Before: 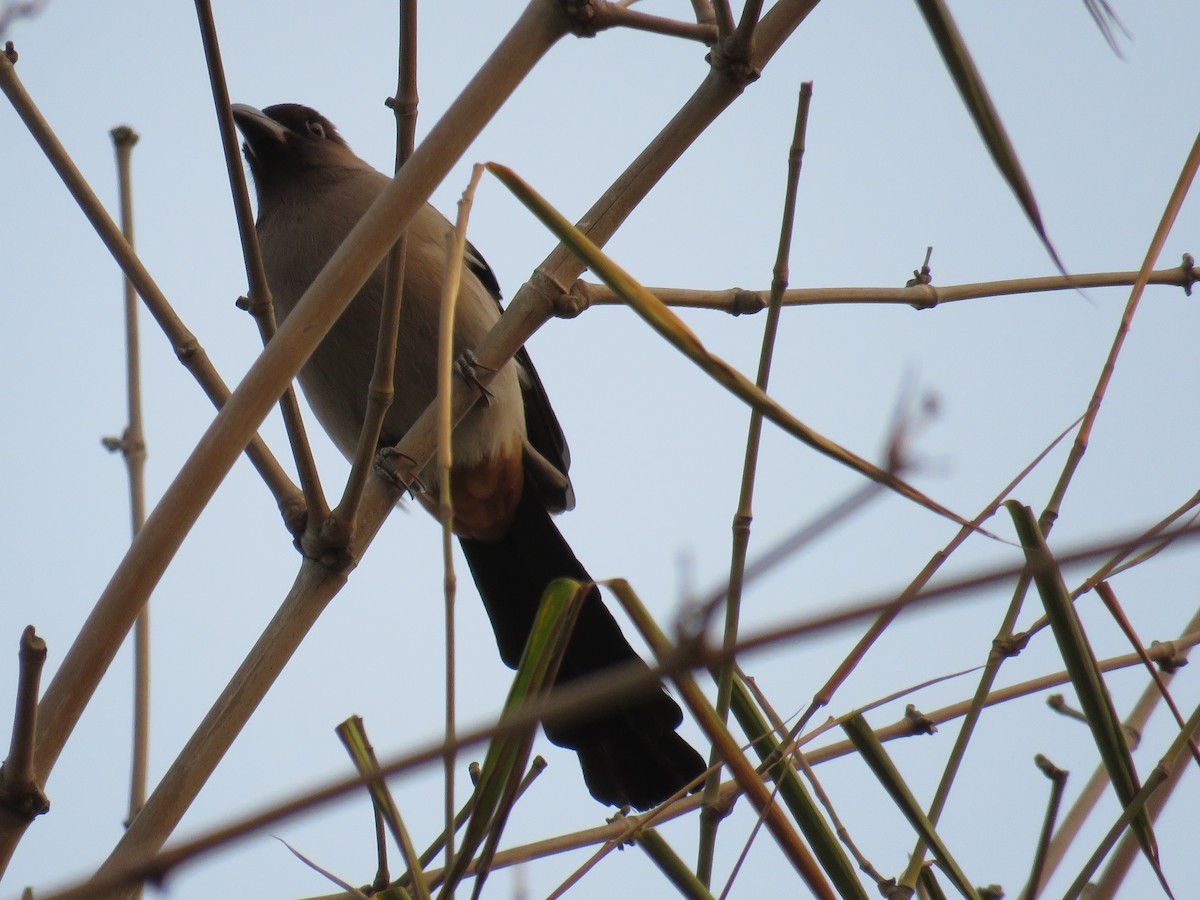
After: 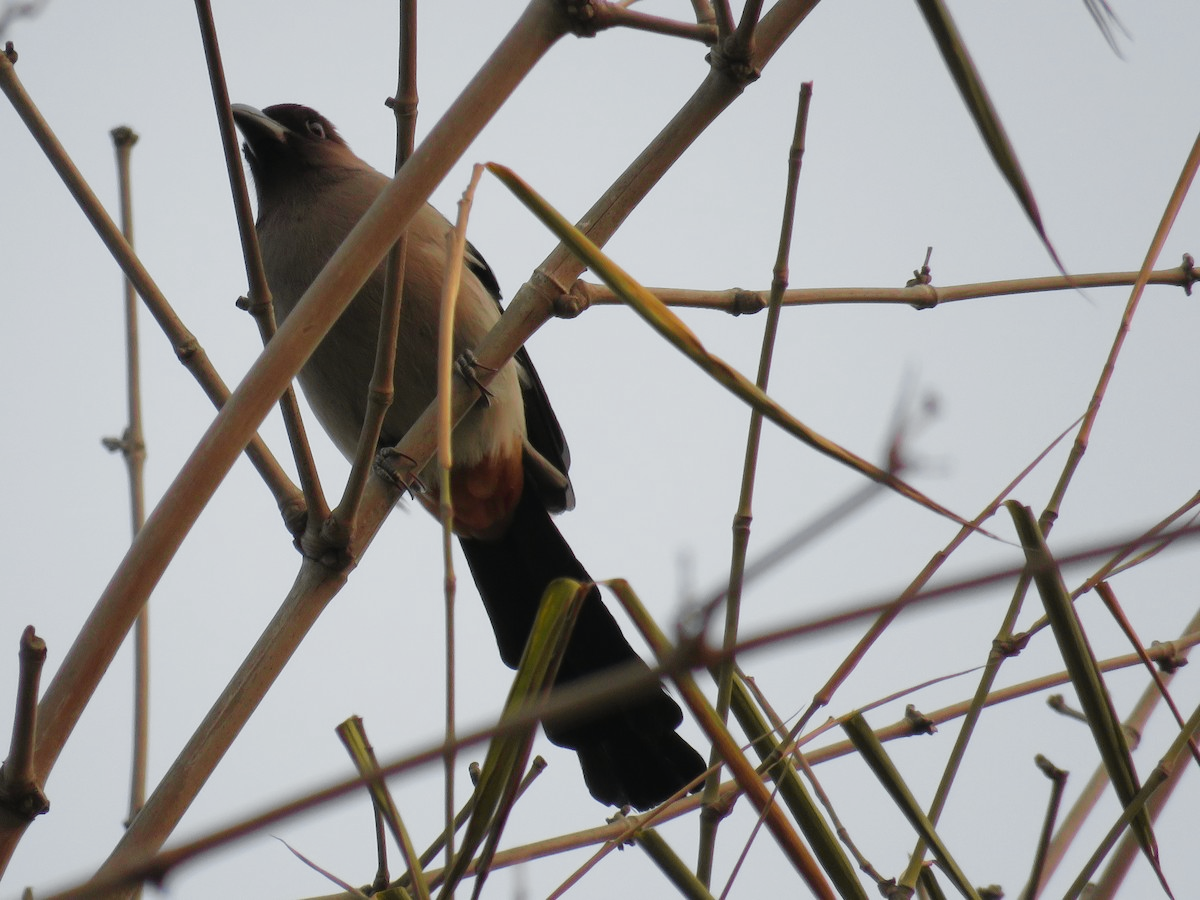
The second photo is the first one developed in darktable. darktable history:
tone curve: curves: ch0 [(0, 0.012) (0.036, 0.035) (0.274, 0.288) (0.504, 0.536) (0.844, 0.84) (1, 0.983)]; ch1 [(0, 0) (0.389, 0.403) (0.462, 0.486) (0.499, 0.498) (0.511, 0.502) (0.536, 0.547) (0.579, 0.578) (0.626, 0.645) (0.749, 0.781) (1, 1)]; ch2 [(0, 0) (0.457, 0.486) (0.5, 0.5) (0.557, 0.561) (0.614, 0.622) (0.704, 0.732) (1, 1)], color space Lab, independent channels, preserve colors none
